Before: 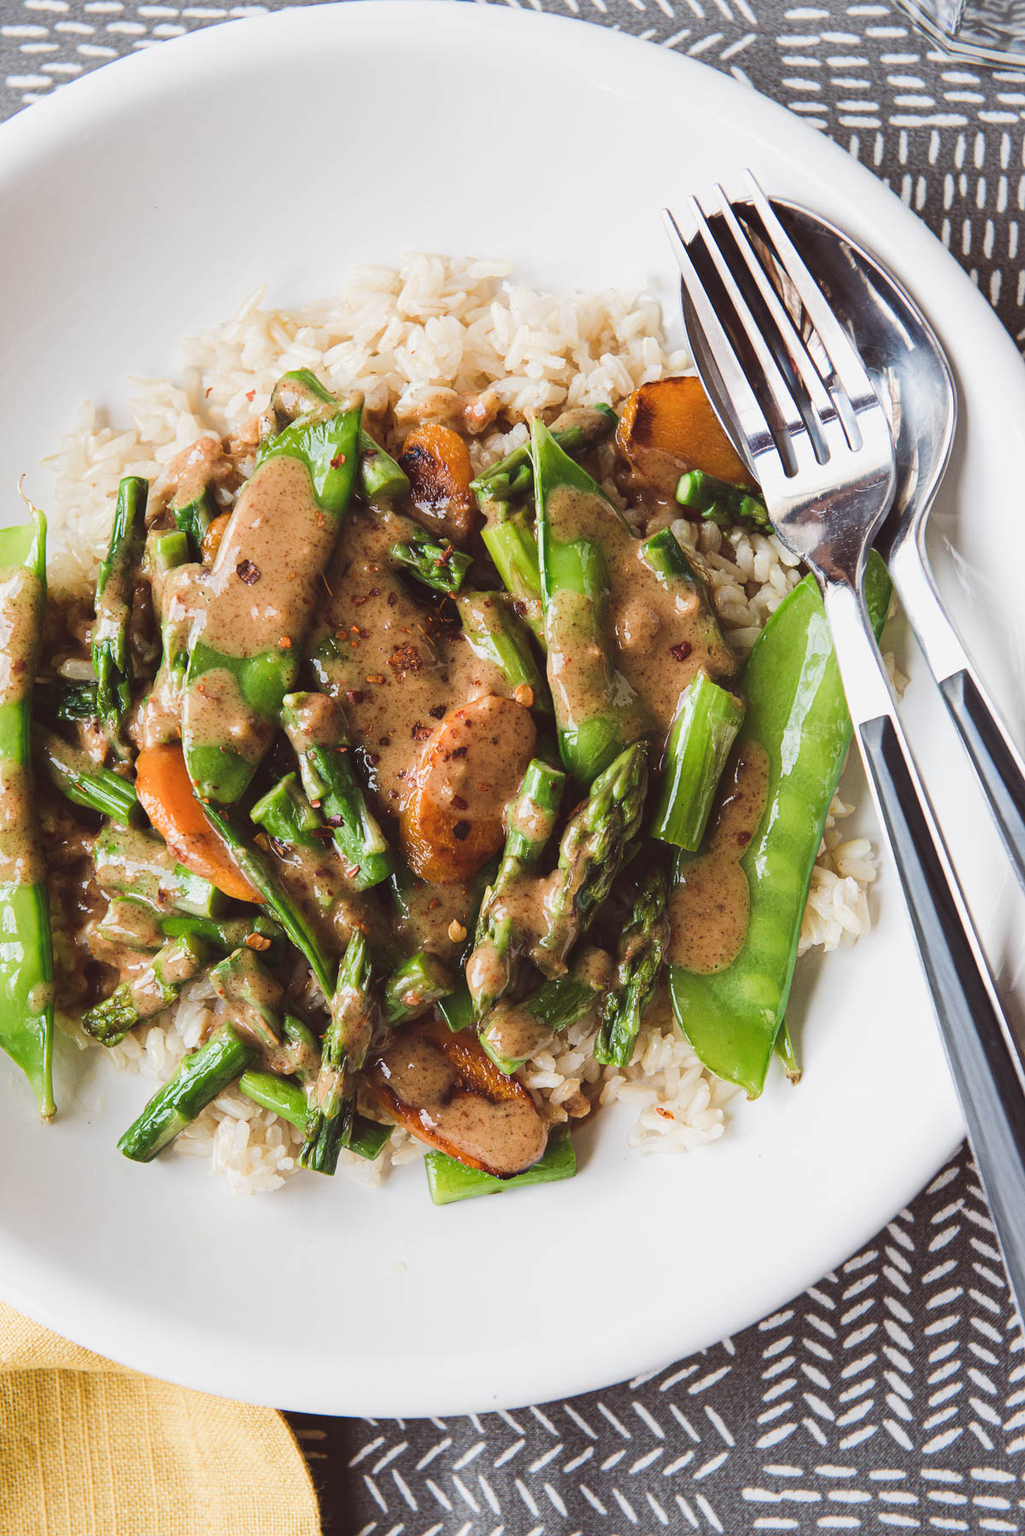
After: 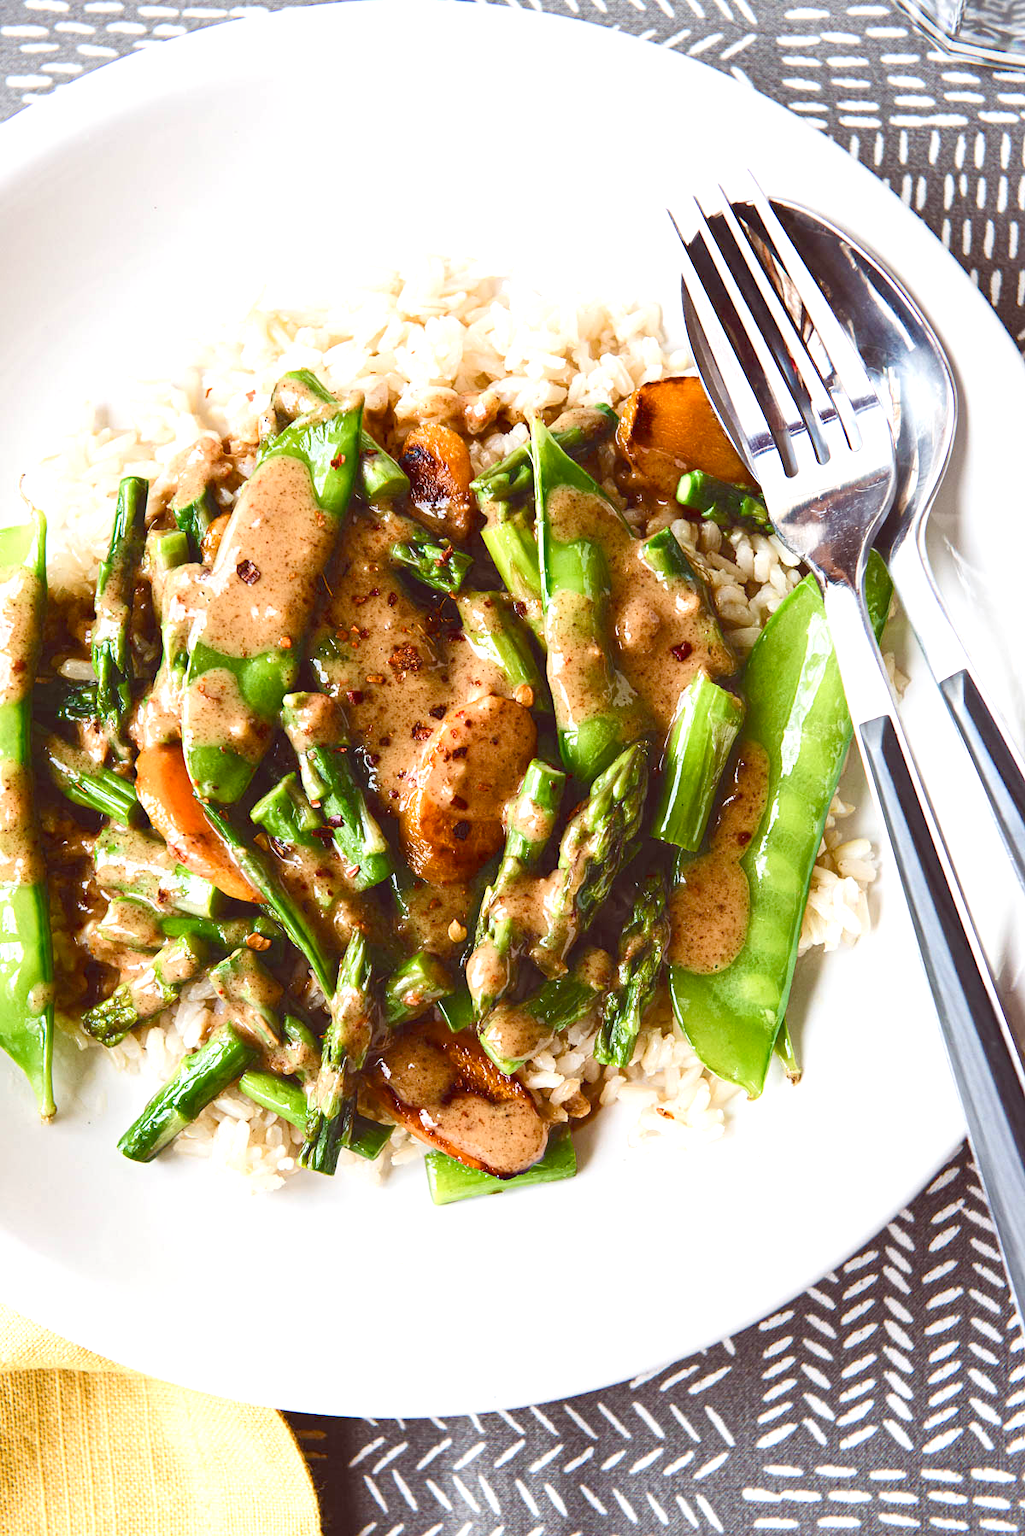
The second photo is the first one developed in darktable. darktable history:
exposure: exposure 0.609 EV, compensate exposure bias true, compensate highlight preservation false
color balance rgb: power › luminance 3.357%, power › hue 230.54°, perceptual saturation grading › global saturation 20%, perceptual saturation grading › highlights -24.718%, perceptual saturation grading › shadows 25.388%, global vibrance 7.148%, saturation formula JzAzBz (2021)
